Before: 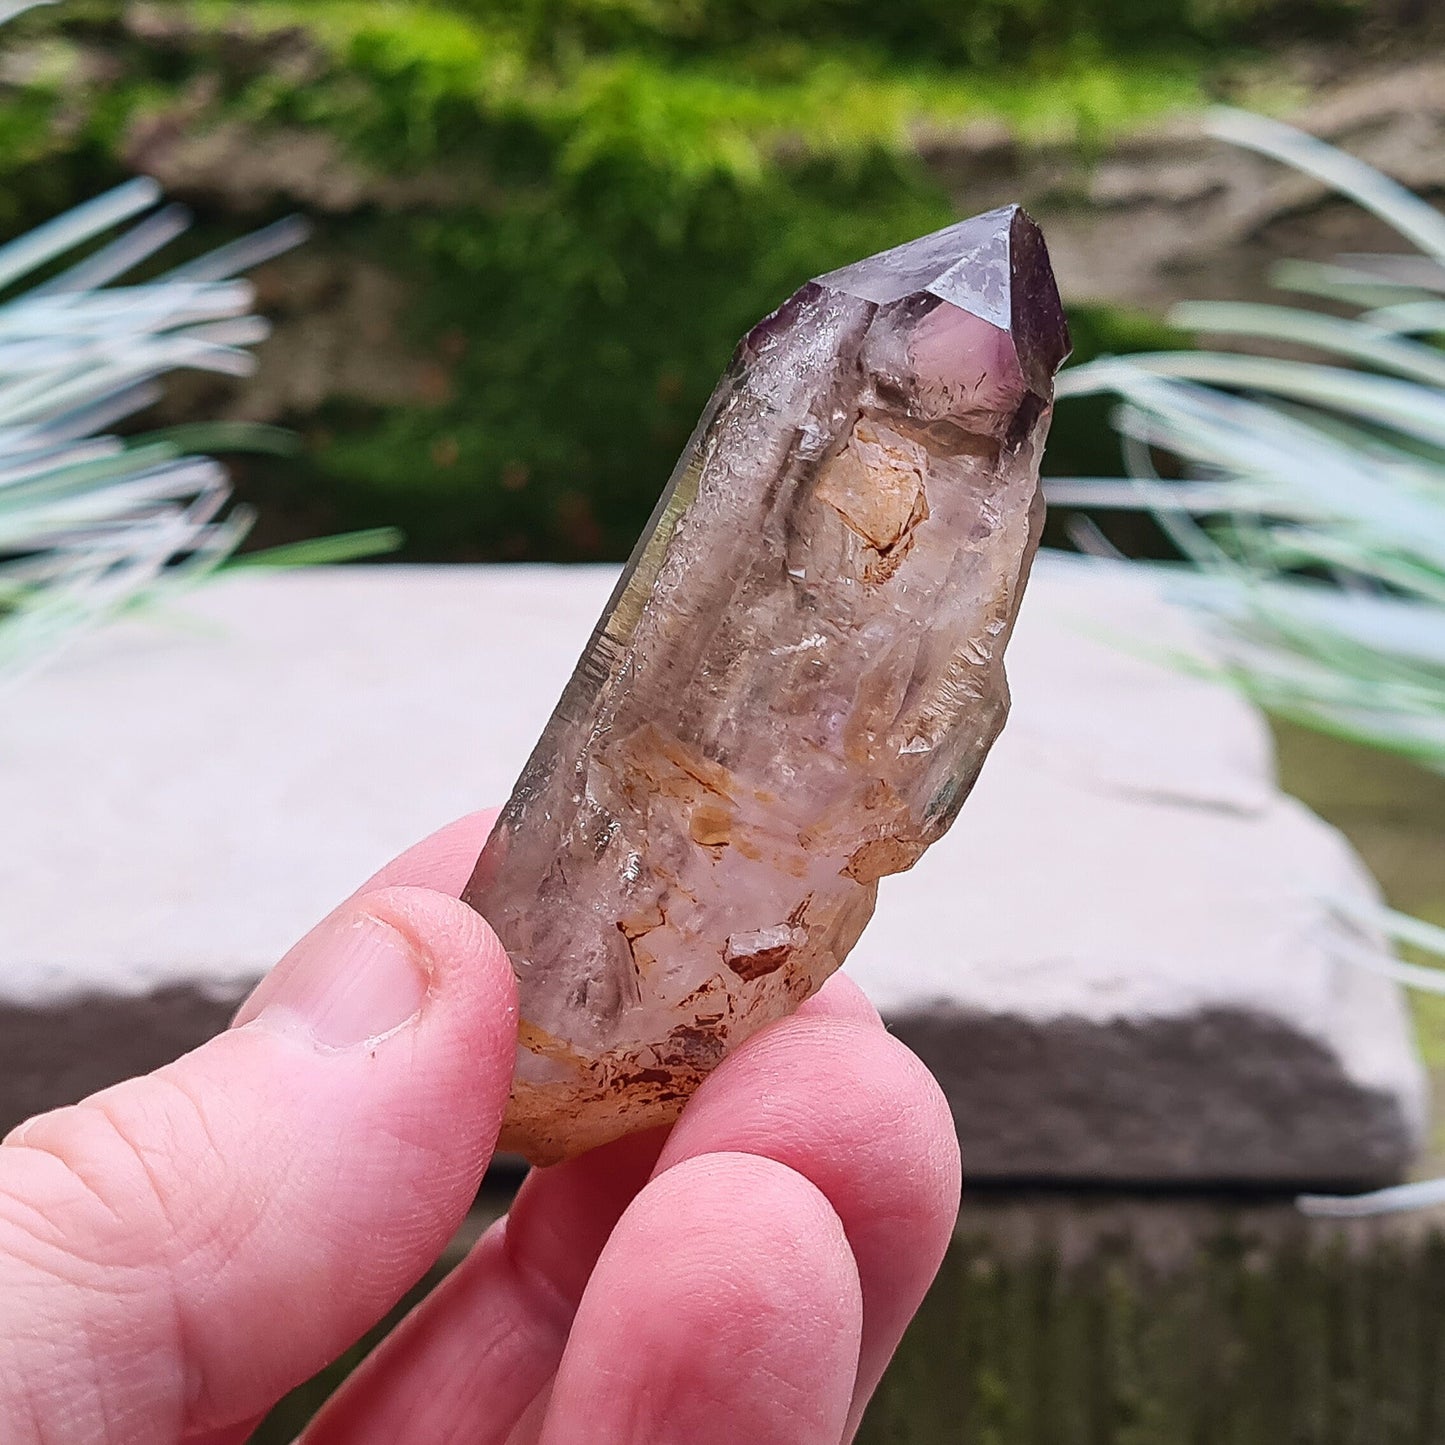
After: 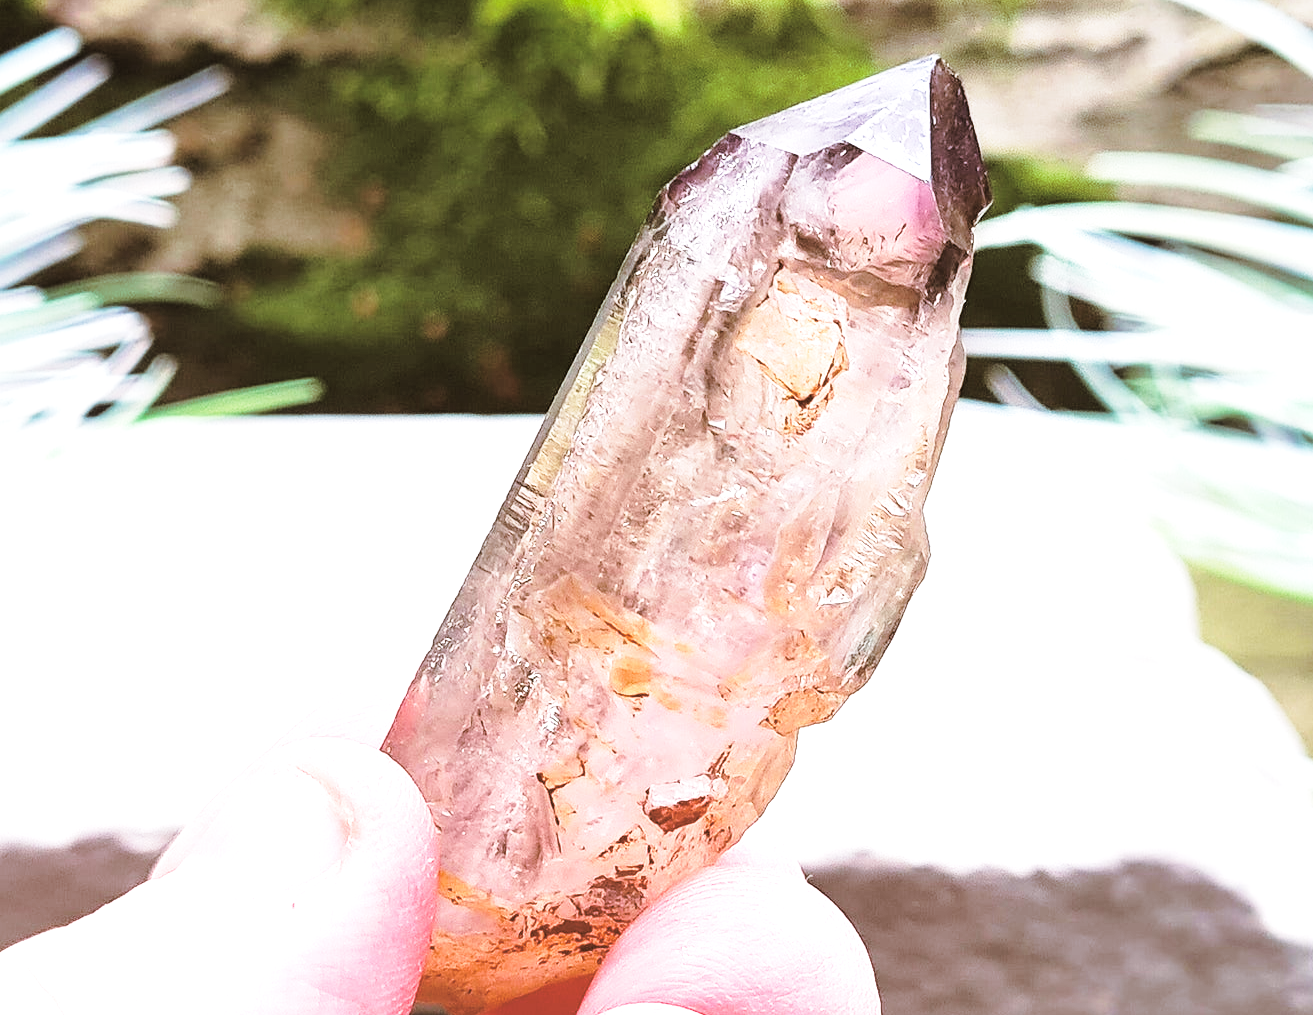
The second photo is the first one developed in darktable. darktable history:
crop: left 5.596%, top 10.314%, right 3.534%, bottom 19.395%
split-toning: shadows › hue 32.4°, shadows › saturation 0.51, highlights › hue 180°, highlights › saturation 0, balance -60.17, compress 55.19%
exposure: black level correction 0, exposure 1 EV, compensate highlight preservation false
base curve: curves: ch0 [(0, 0) (0.028, 0.03) (0.121, 0.232) (0.46, 0.748) (0.859, 0.968) (1, 1)], preserve colors none
